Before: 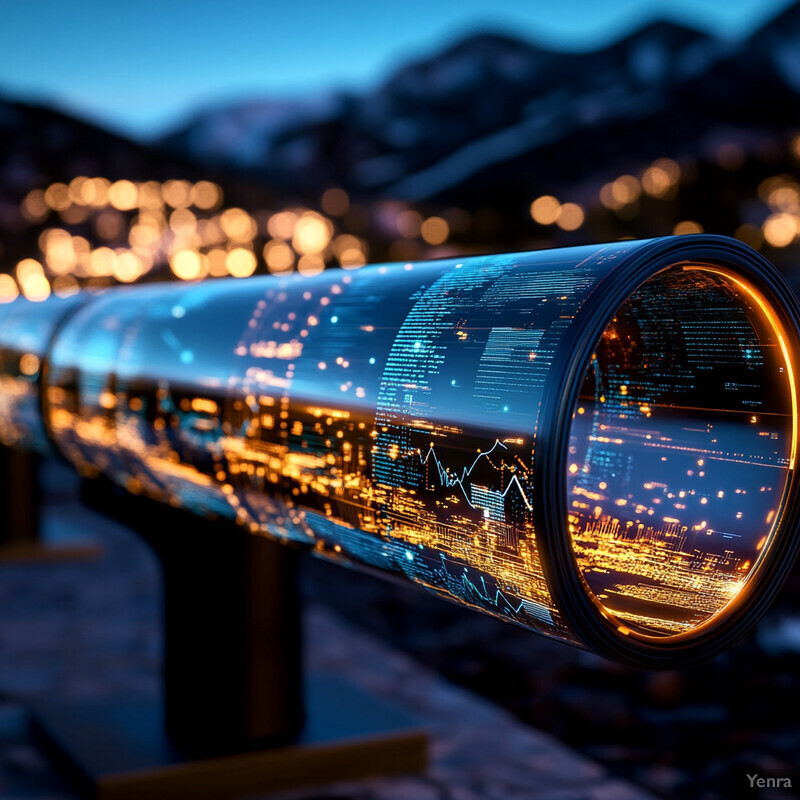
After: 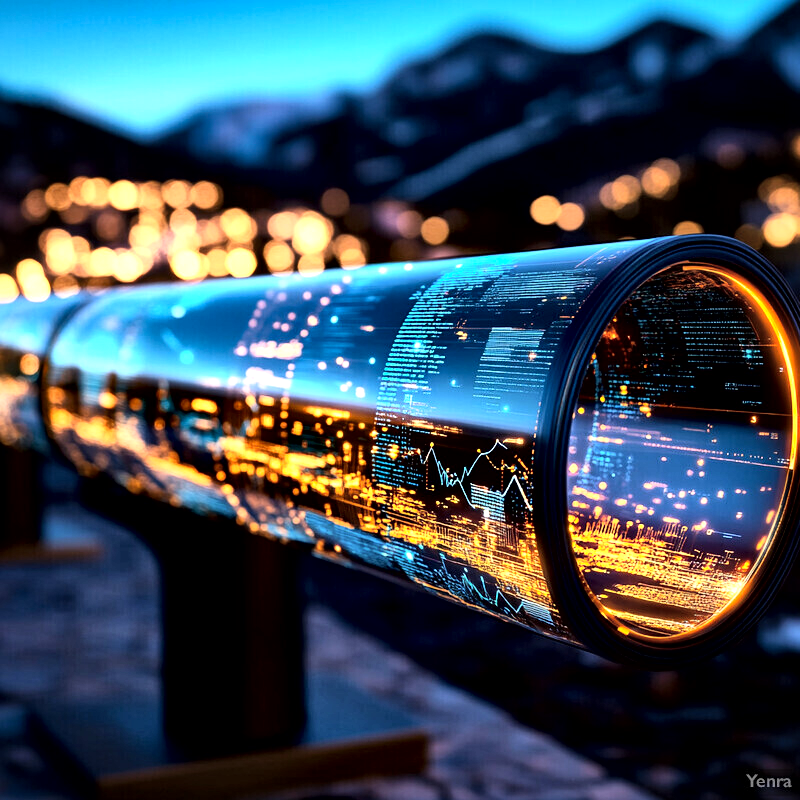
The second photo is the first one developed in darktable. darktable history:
tone equalizer: -8 EV -0.417 EV, -7 EV -0.389 EV, -6 EV -0.333 EV, -5 EV -0.222 EV, -3 EV 0.222 EV, -2 EV 0.333 EV, -1 EV 0.389 EV, +0 EV 0.417 EV, edges refinement/feathering 500, mask exposure compensation -1.57 EV, preserve details no
contrast brightness saturation: contrast 0.2, brightness 0.16, saturation 0.22
local contrast: mode bilateral grid, contrast 44, coarseness 69, detail 214%, midtone range 0.2
